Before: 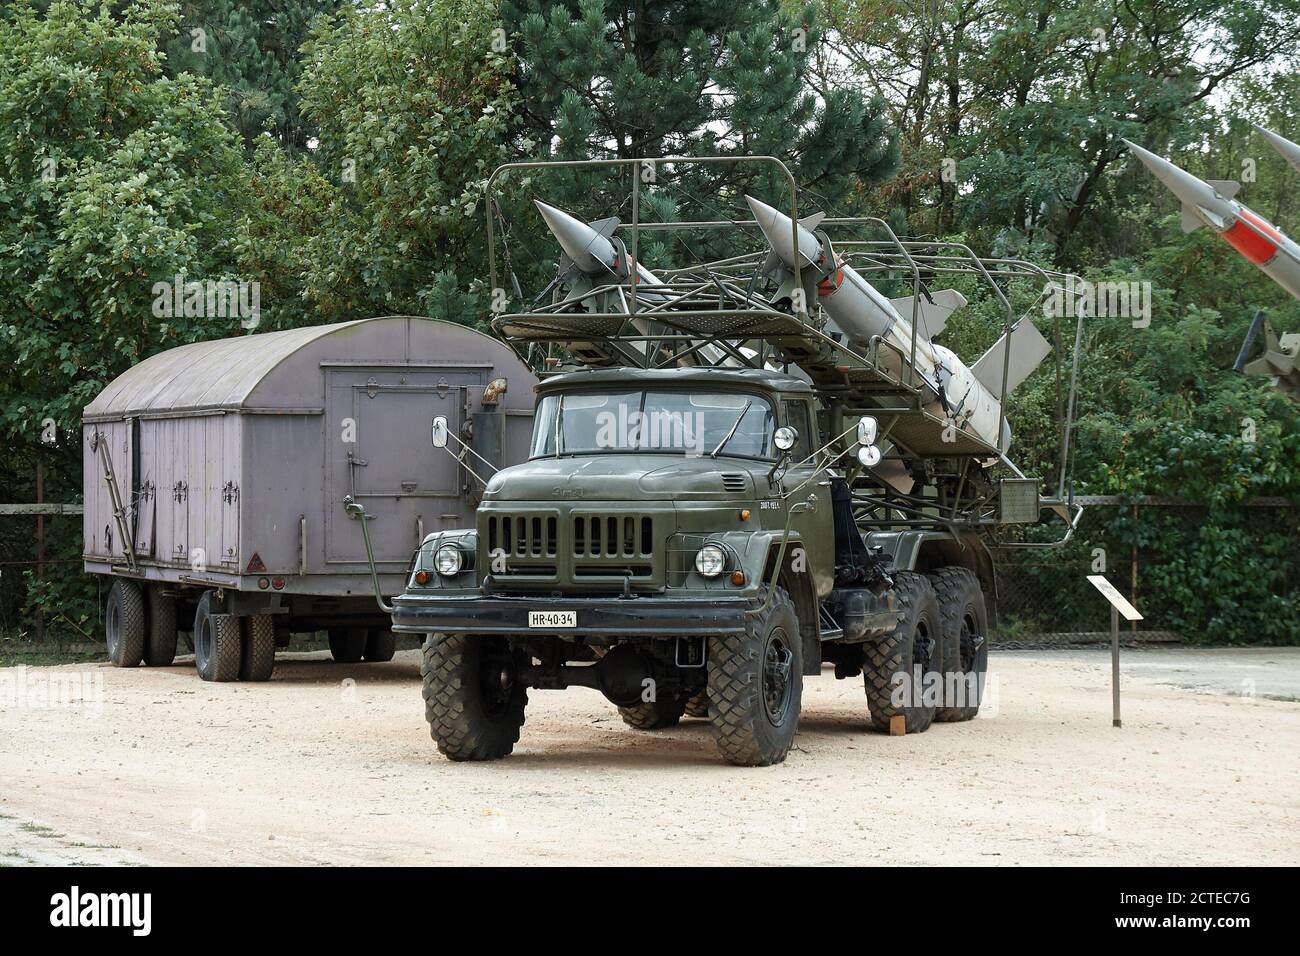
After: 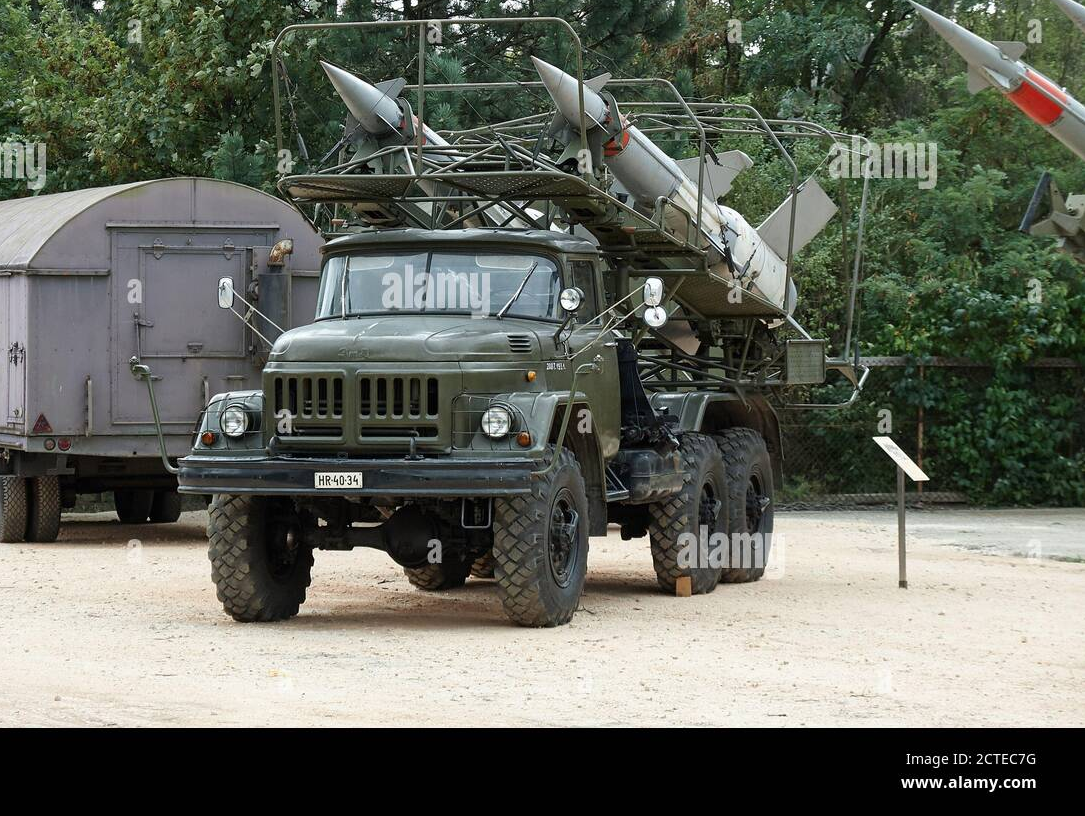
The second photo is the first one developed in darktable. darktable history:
crop: left 16.521%, top 14.565%
